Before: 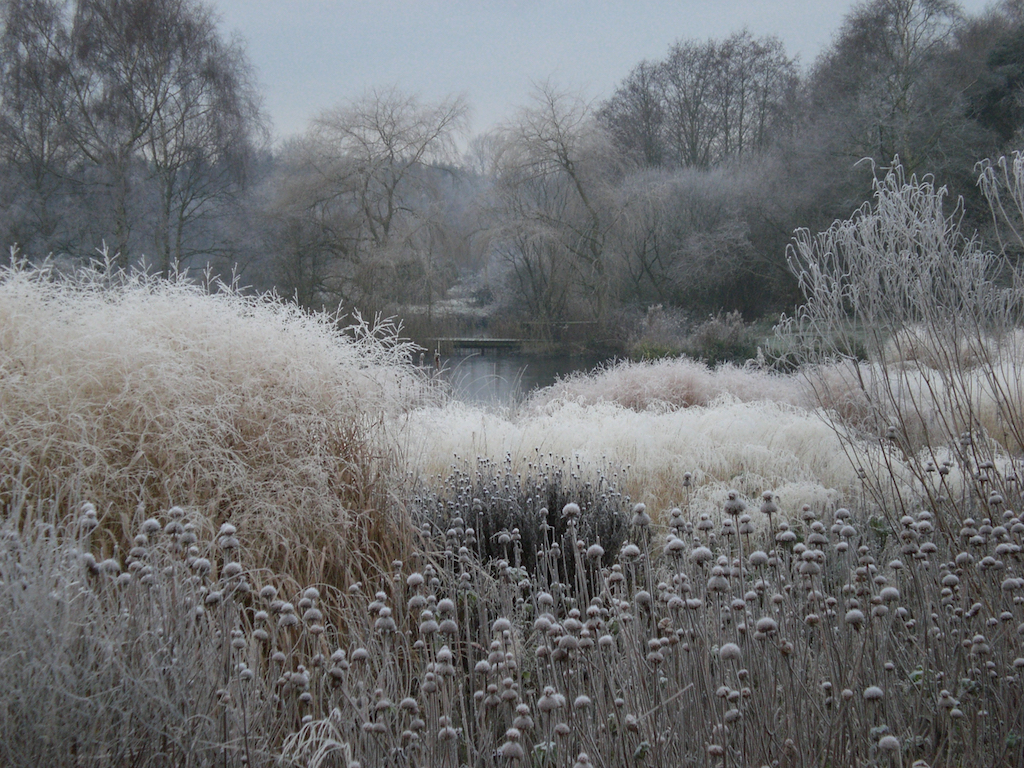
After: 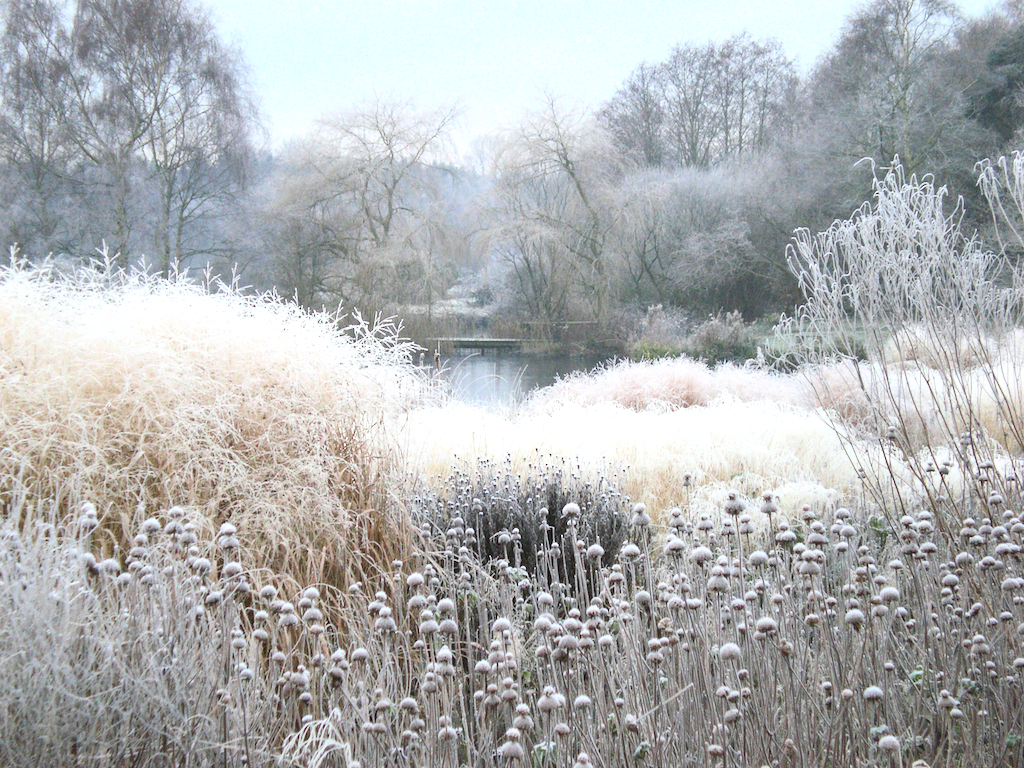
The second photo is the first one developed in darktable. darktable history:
exposure: black level correction 0, exposure 1.1 EV, compensate highlight preservation false
contrast brightness saturation: contrast 0.2, brightness 0.16, saturation 0.22
